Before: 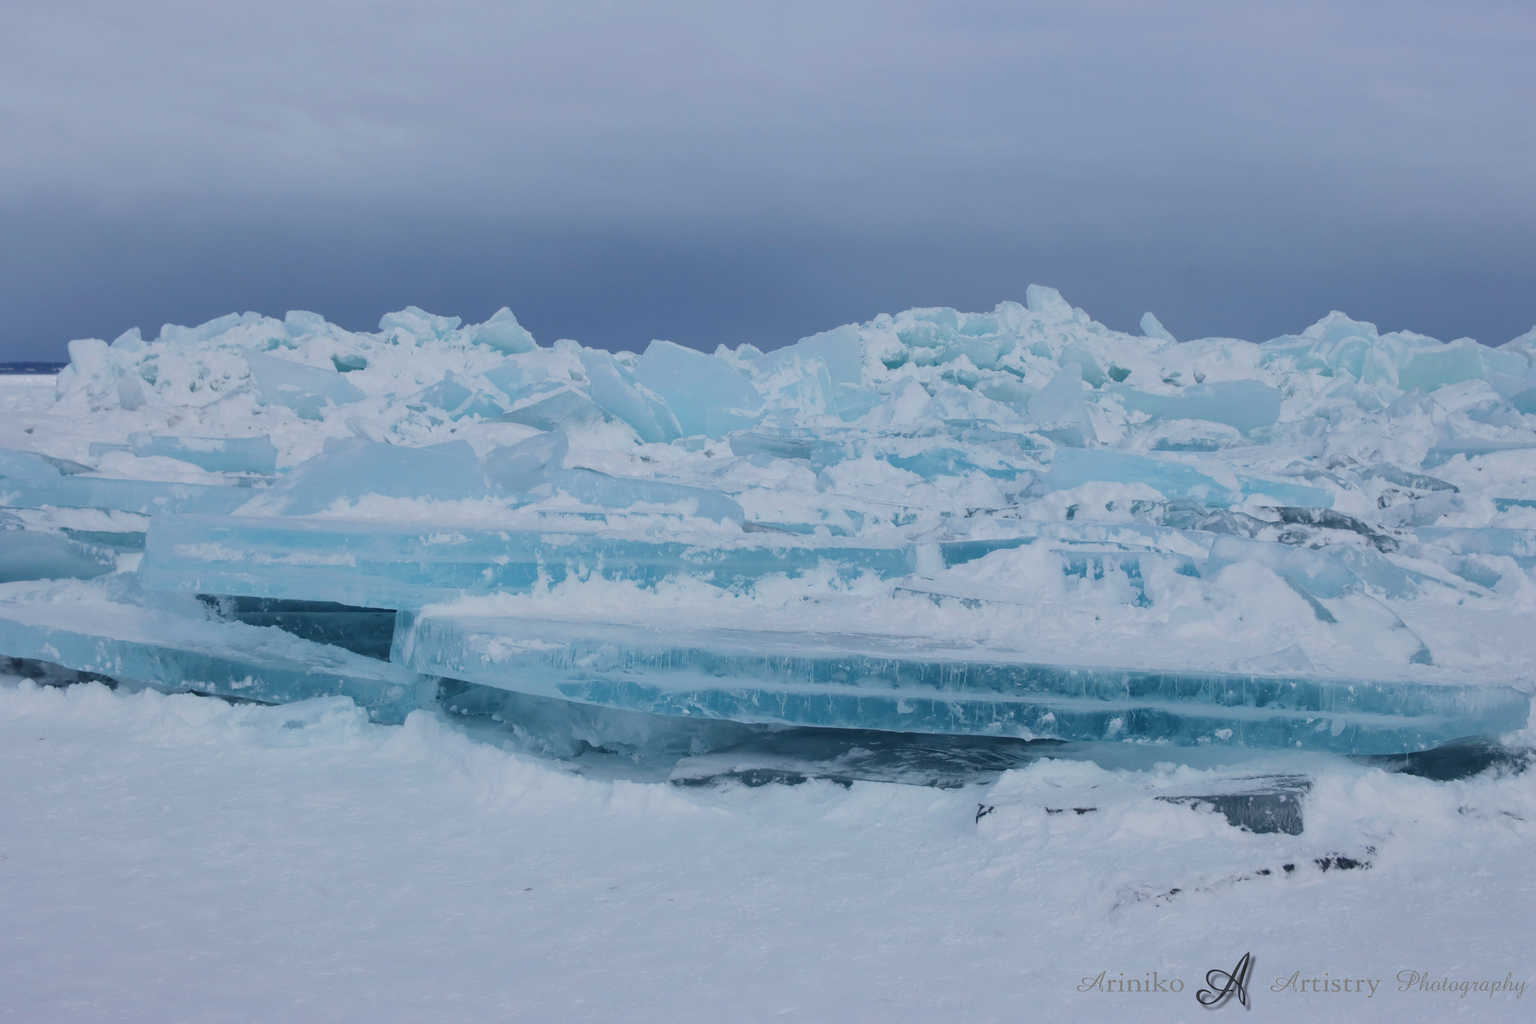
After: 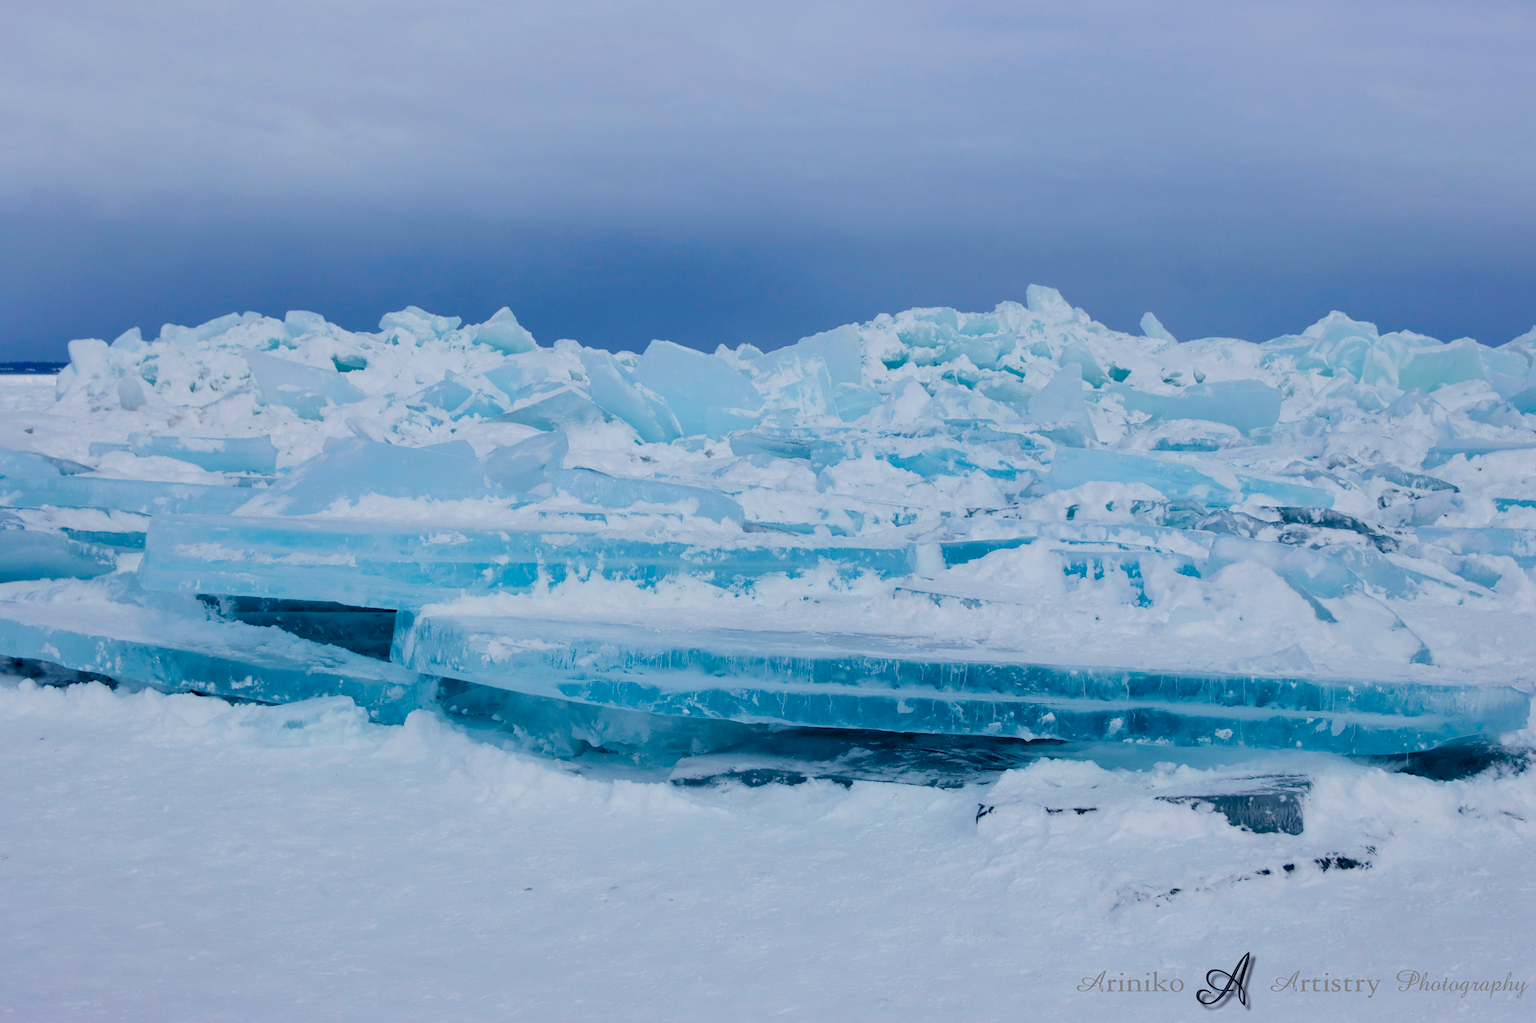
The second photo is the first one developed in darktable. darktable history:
exposure: black level correction 0.004, exposure 0.014 EV, compensate highlight preservation false
color balance rgb: shadows lift › luminance -9.41%, highlights gain › luminance 17.6%, global offset › luminance -1.45%, perceptual saturation grading › highlights -17.77%, perceptual saturation grading › mid-tones 33.1%, perceptual saturation grading › shadows 50.52%, global vibrance 24.22%
